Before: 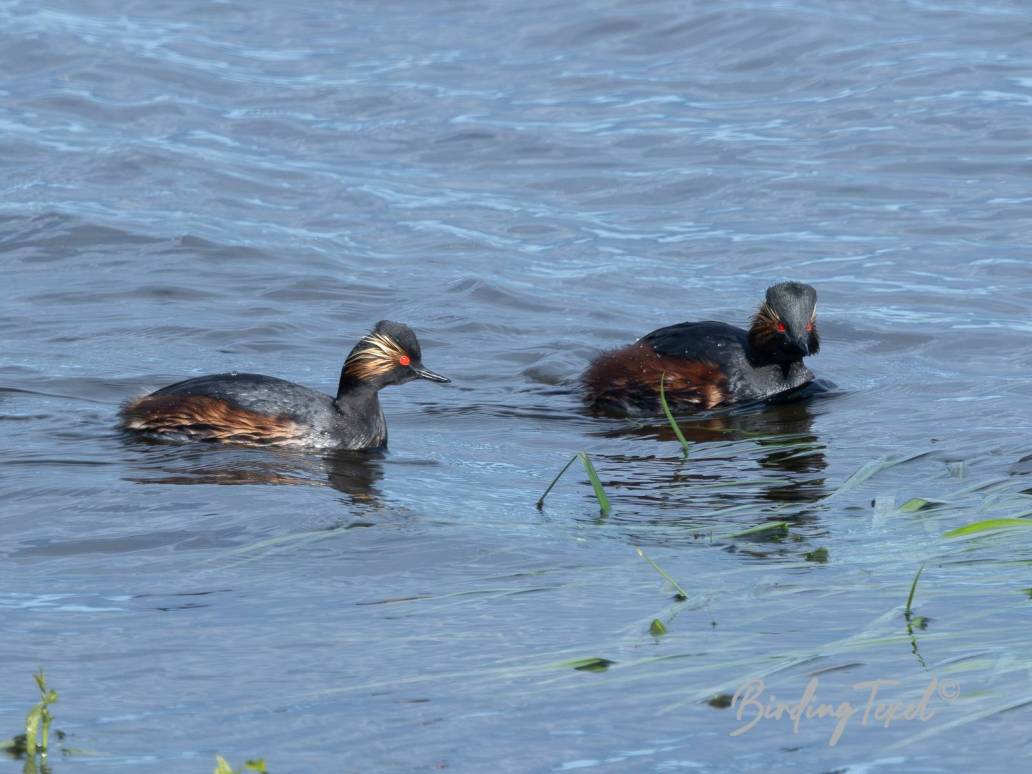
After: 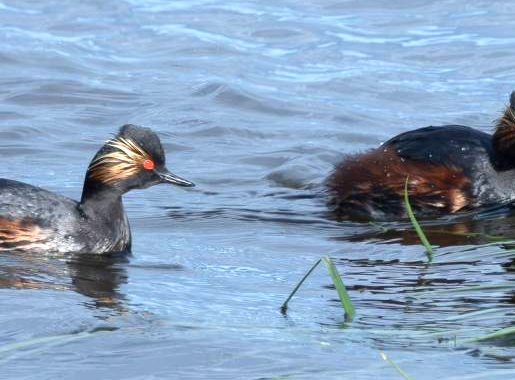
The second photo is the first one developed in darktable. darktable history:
contrast brightness saturation: contrast 0.098, brightness 0.014, saturation 0.017
crop: left 24.816%, top 25.341%, right 25.192%, bottom 25.508%
exposure: exposure 0.514 EV, compensate highlight preservation false
